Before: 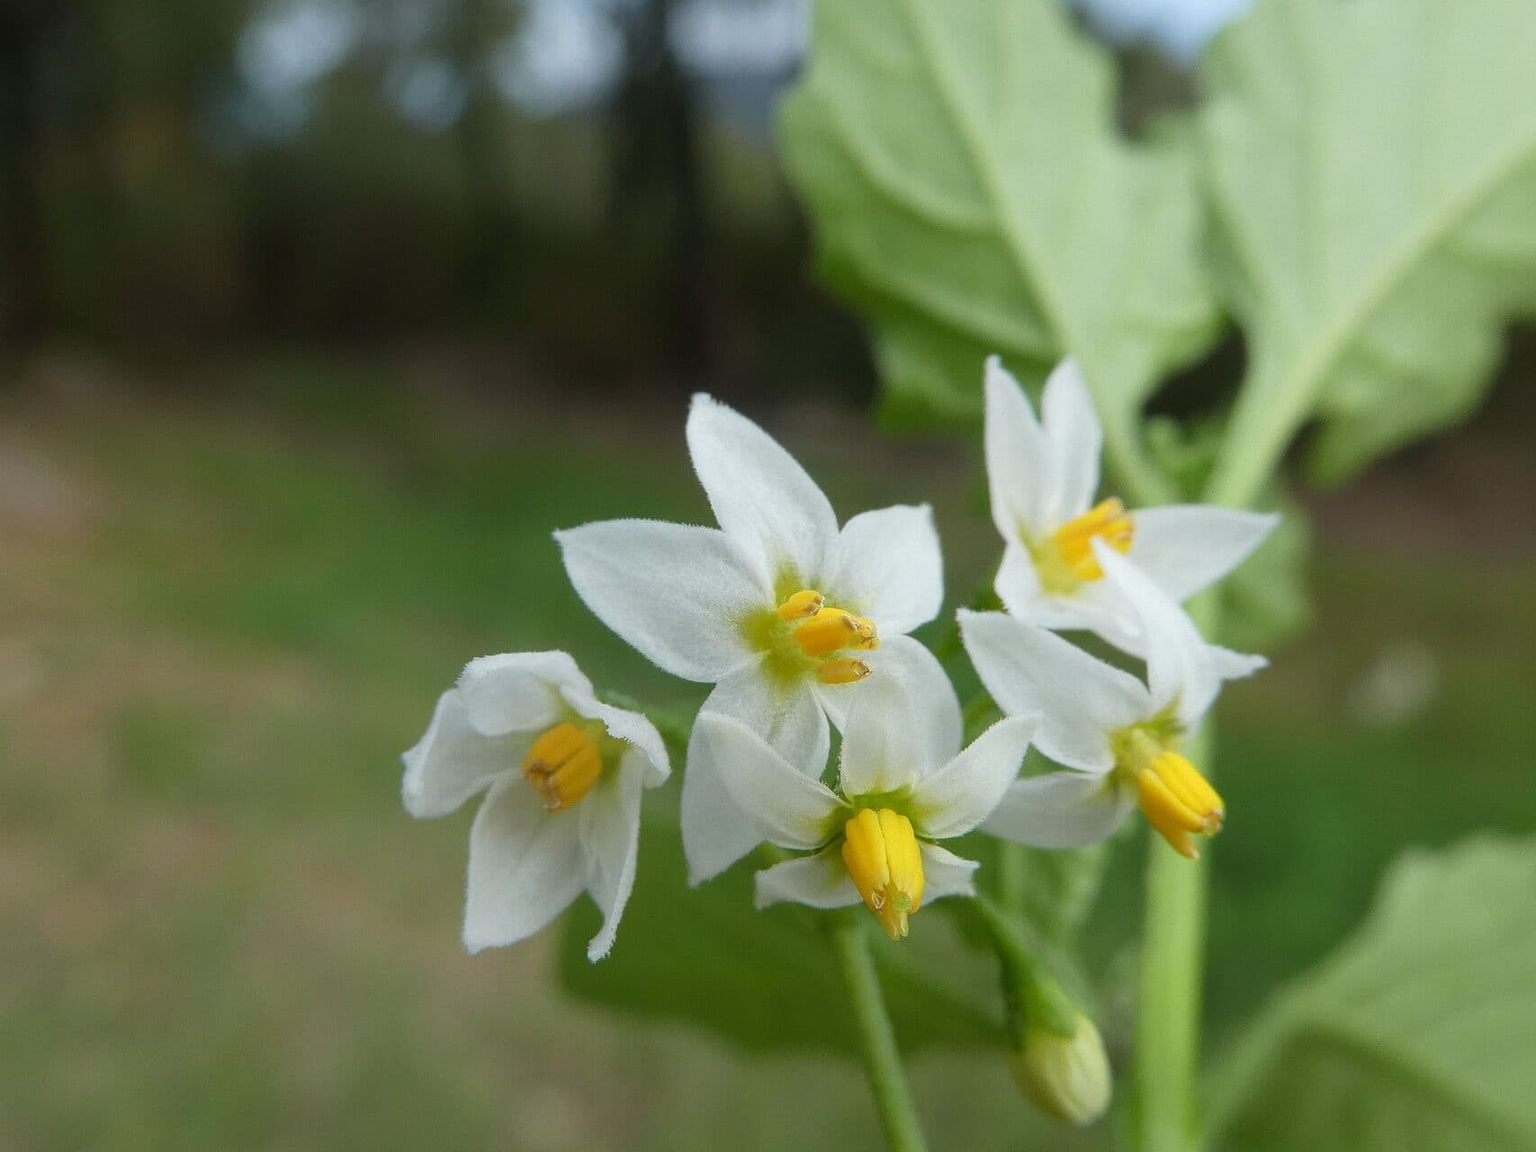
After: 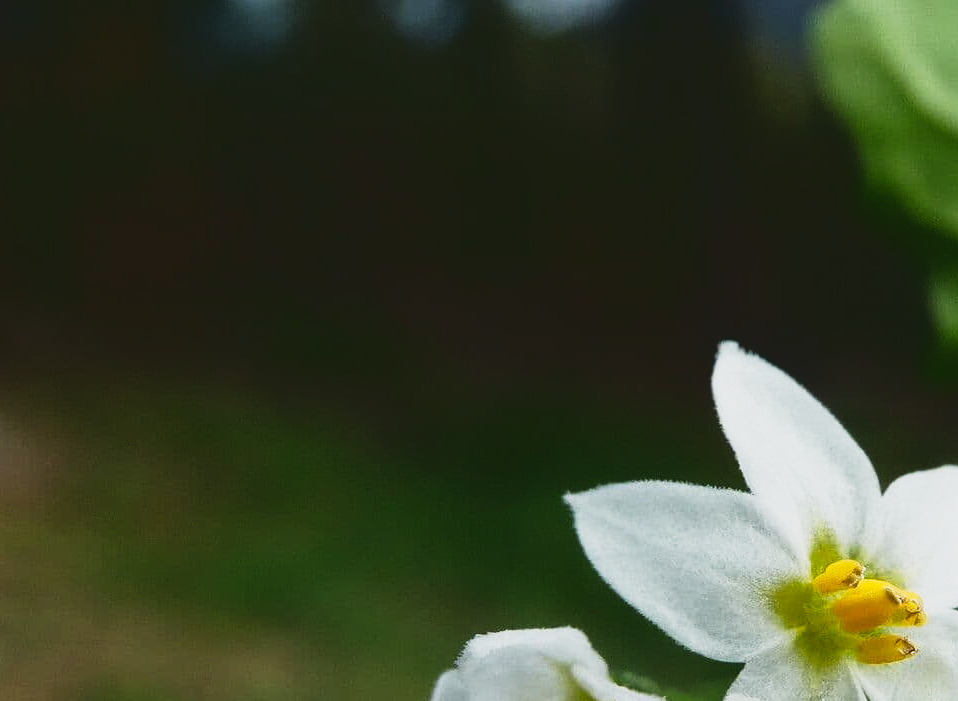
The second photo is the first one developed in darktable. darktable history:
tone equalizer: edges refinement/feathering 500, mask exposure compensation -1.57 EV, preserve details no
base curve: curves: ch0 [(0, 0.02) (0.083, 0.036) (1, 1)]
tone curve: curves: ch0 [(0, 0.023) (0.132, 0.075) (0.256, 0.2) (0.463, 0.494) (0.699, 0.816) (0.813, 0.898) (1, 0.943)]; ch1 [(0, 0) (0.32, 0.306) (0.441, 0.41) (0.476, 0.466) (0.498, 0.5) (0.518, 0.519) (0.546, 0.571) (0.604, 0.651) (0.733, 0.817) (1, 1)]; ch2 [(0, 0) (0.312, 0.313) (0.431, 0.425) (0.483, 0.477) (0.503, 0.503) (0.526, 0.507) (0.564, 0.575) (0.614, 0.695) (0.713, 0.767) (0.985, 0.966)], preserve colors none
crop and rotate: left 3.04%, top 7.572%, right 40.835%, bottom 37.61%
